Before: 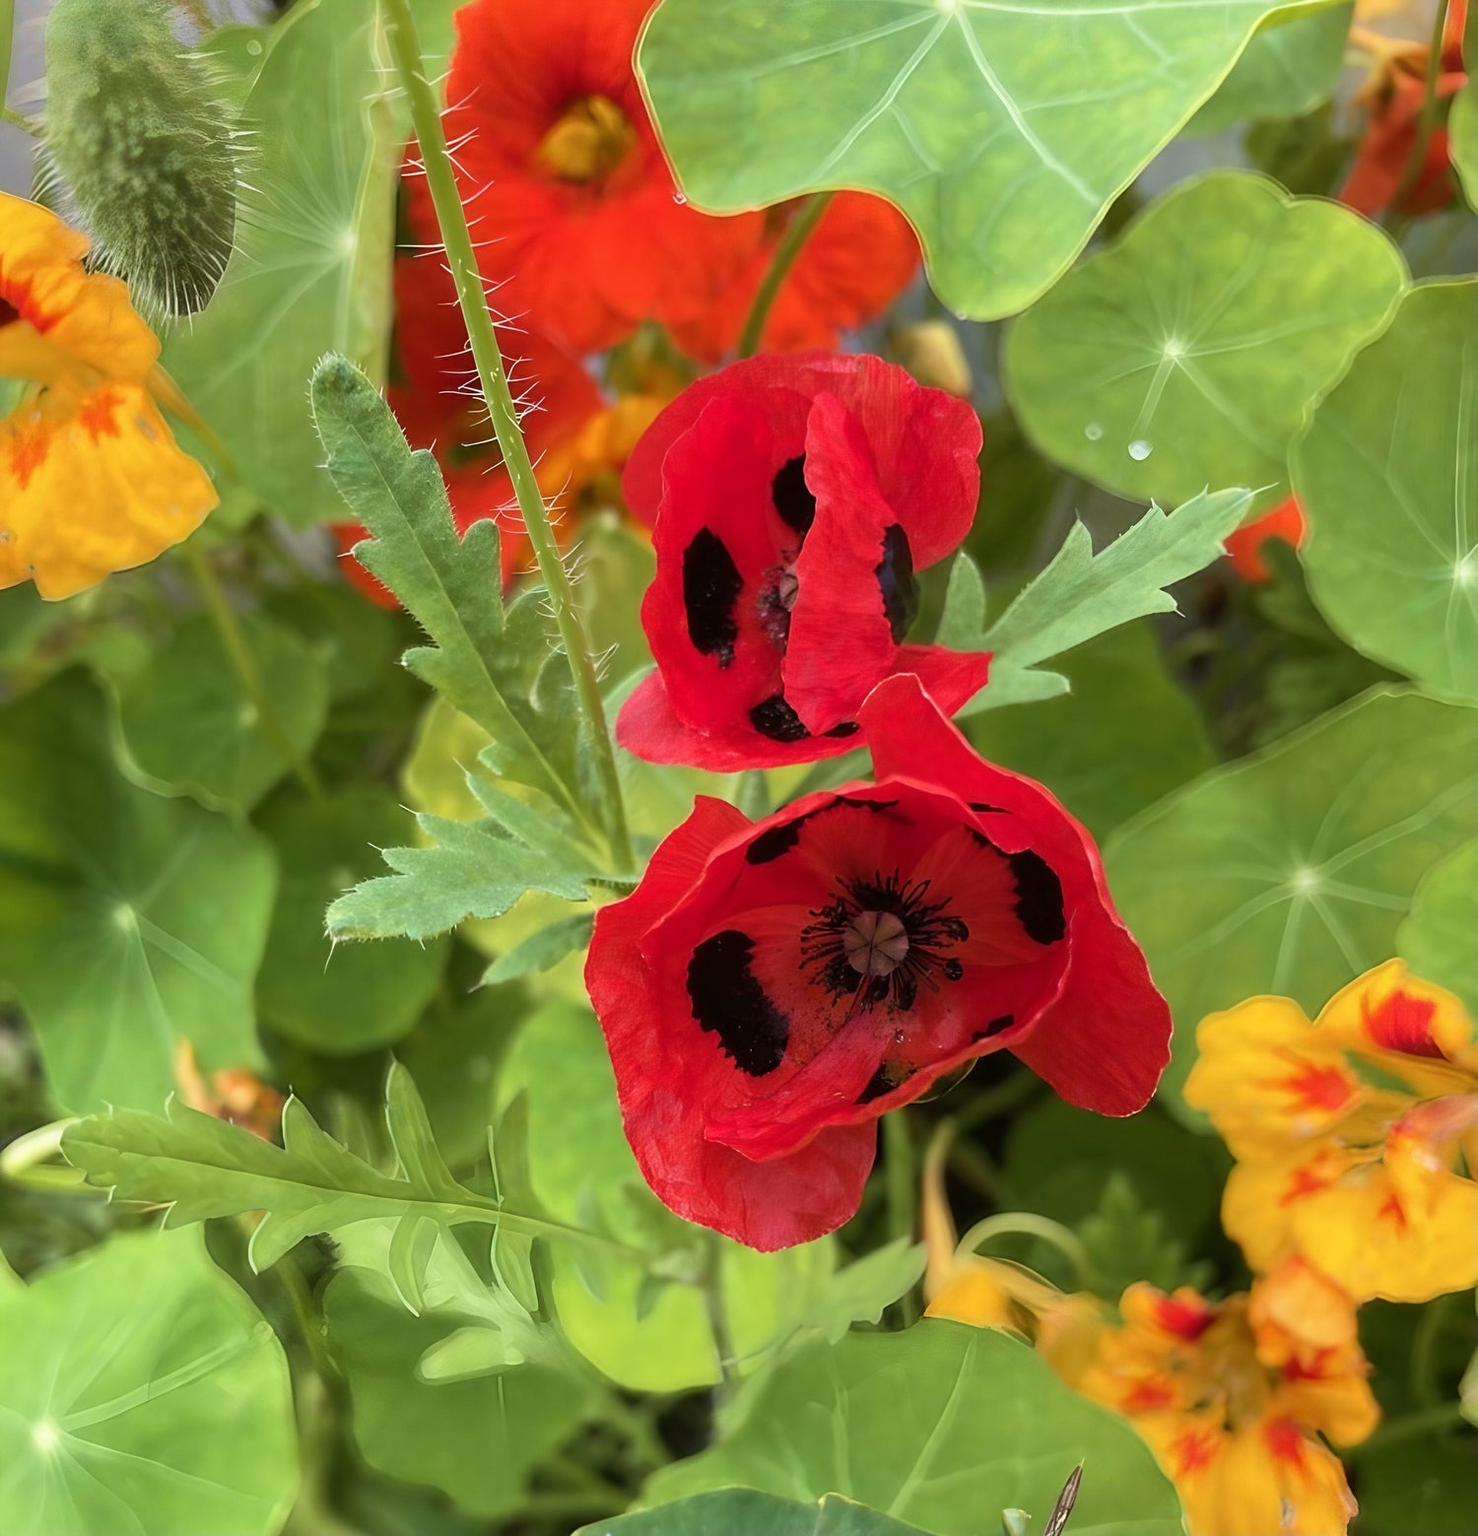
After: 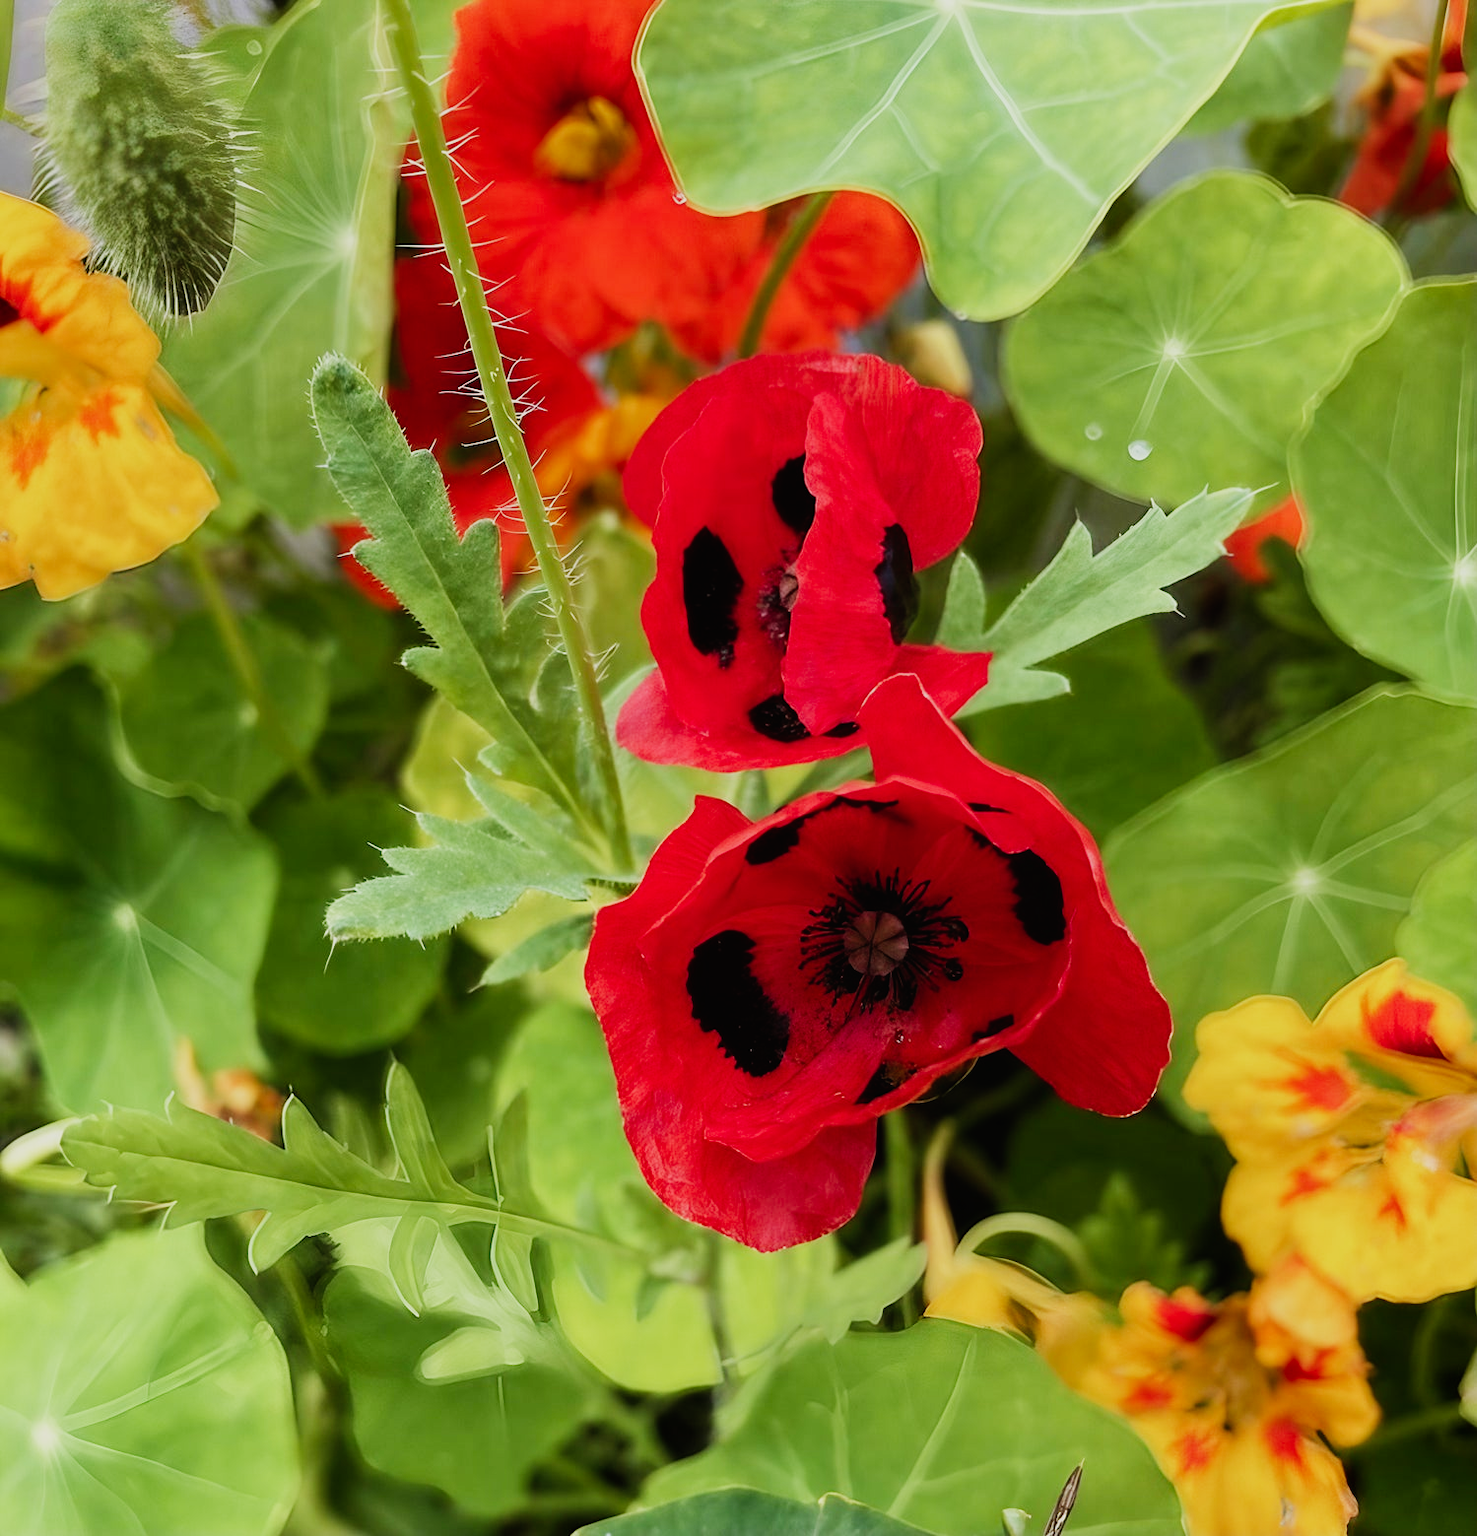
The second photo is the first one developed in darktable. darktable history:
local contrast: mode bilateral grid, contrast 100, coarseness 100, detail 94%, midtone range 0.2
sigmoid: contrast 1.7, skew -0.1, preserve hue 0%, red attenuation 0.1, red rotation 0.035, green attenuation 0.1, green rotation -0.017, blue attenuation 0.15, blue rotation -0.052, base primaries Rec2020
exposure: compensate highlight preservation false
